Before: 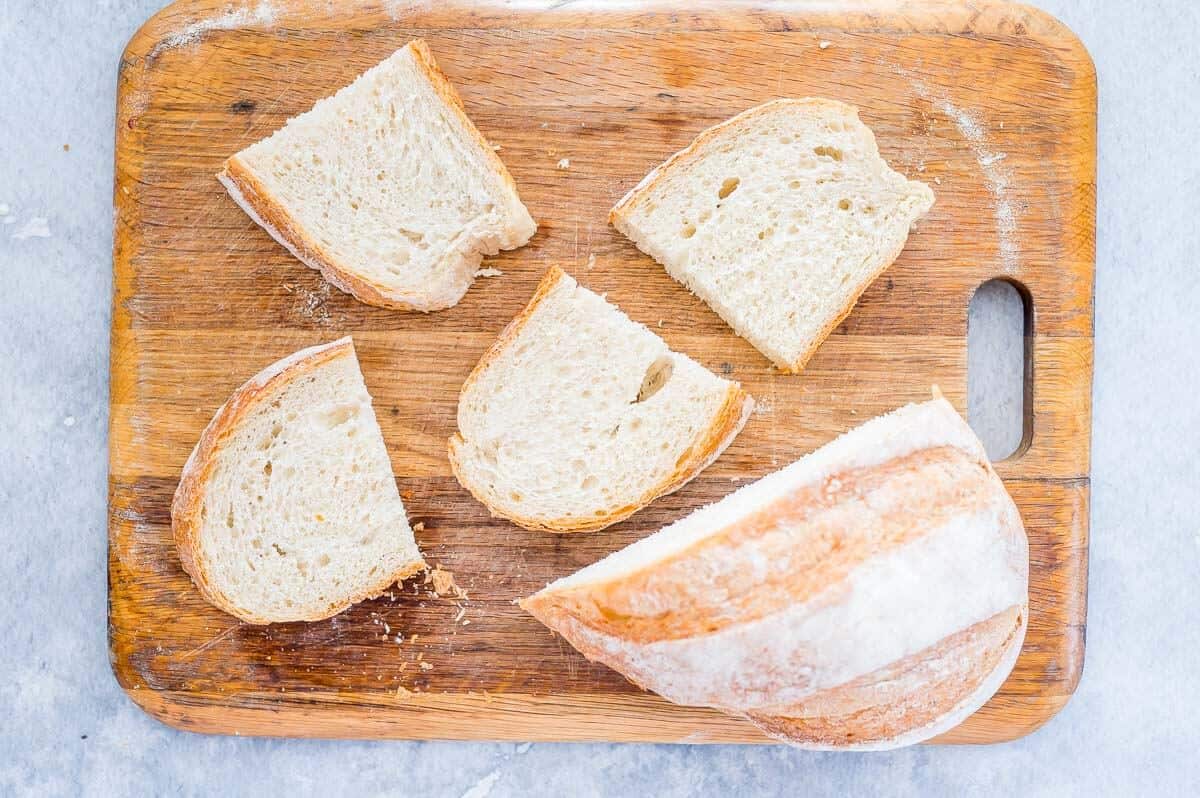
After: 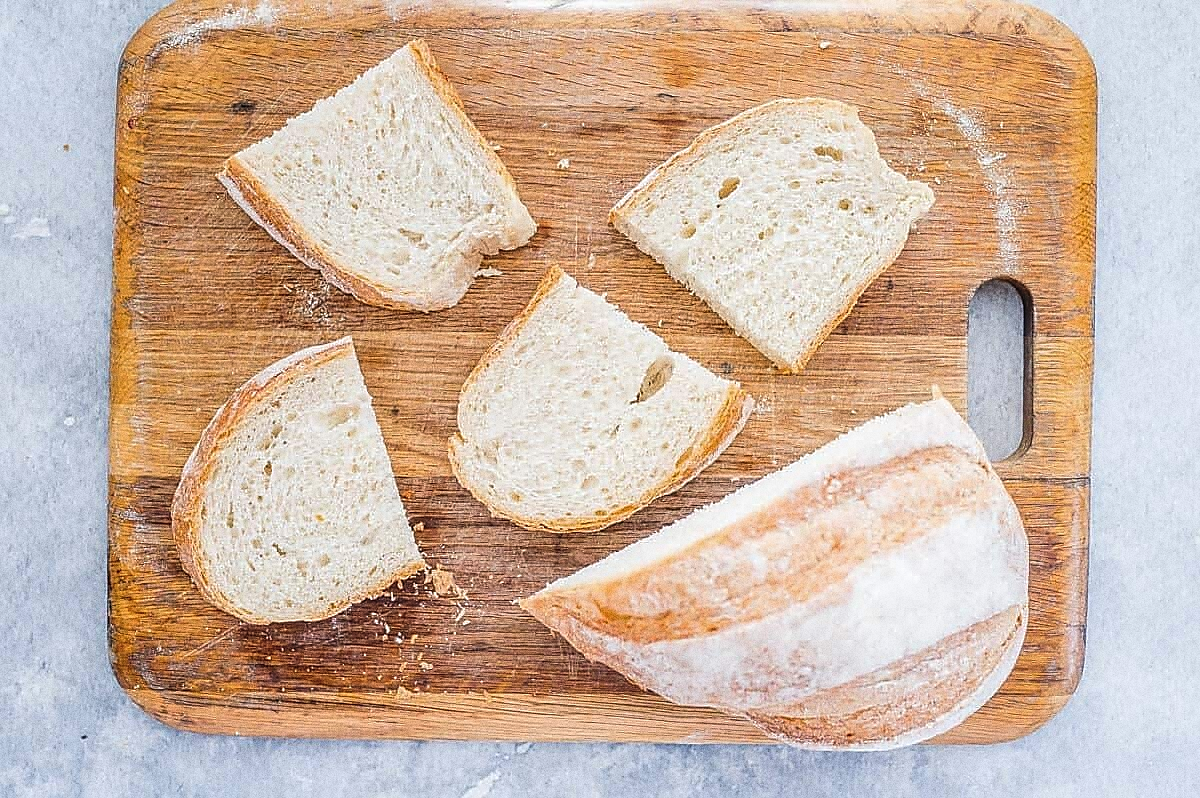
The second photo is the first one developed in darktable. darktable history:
exposure: black level correction -0.015, exposure -0.125 EV, compensate highlight preservation false
grain: coarseness 0.09 ISO, strength 40%
local contrast: on, module defaults
sharpen: radius 1.4, amount 1.25, threshold 0.7
